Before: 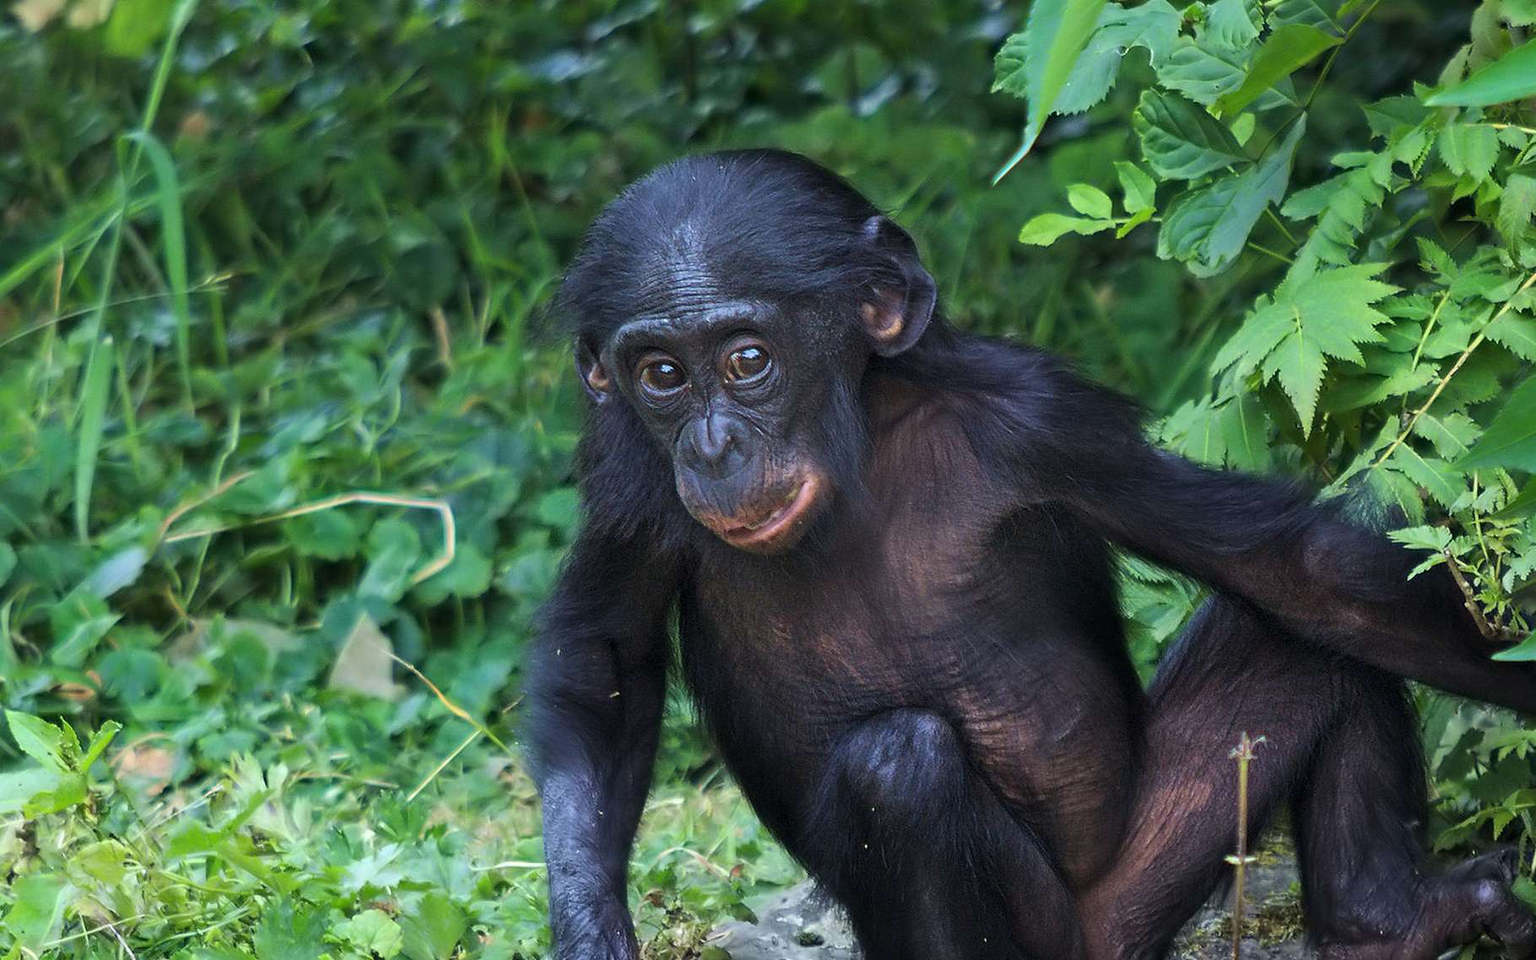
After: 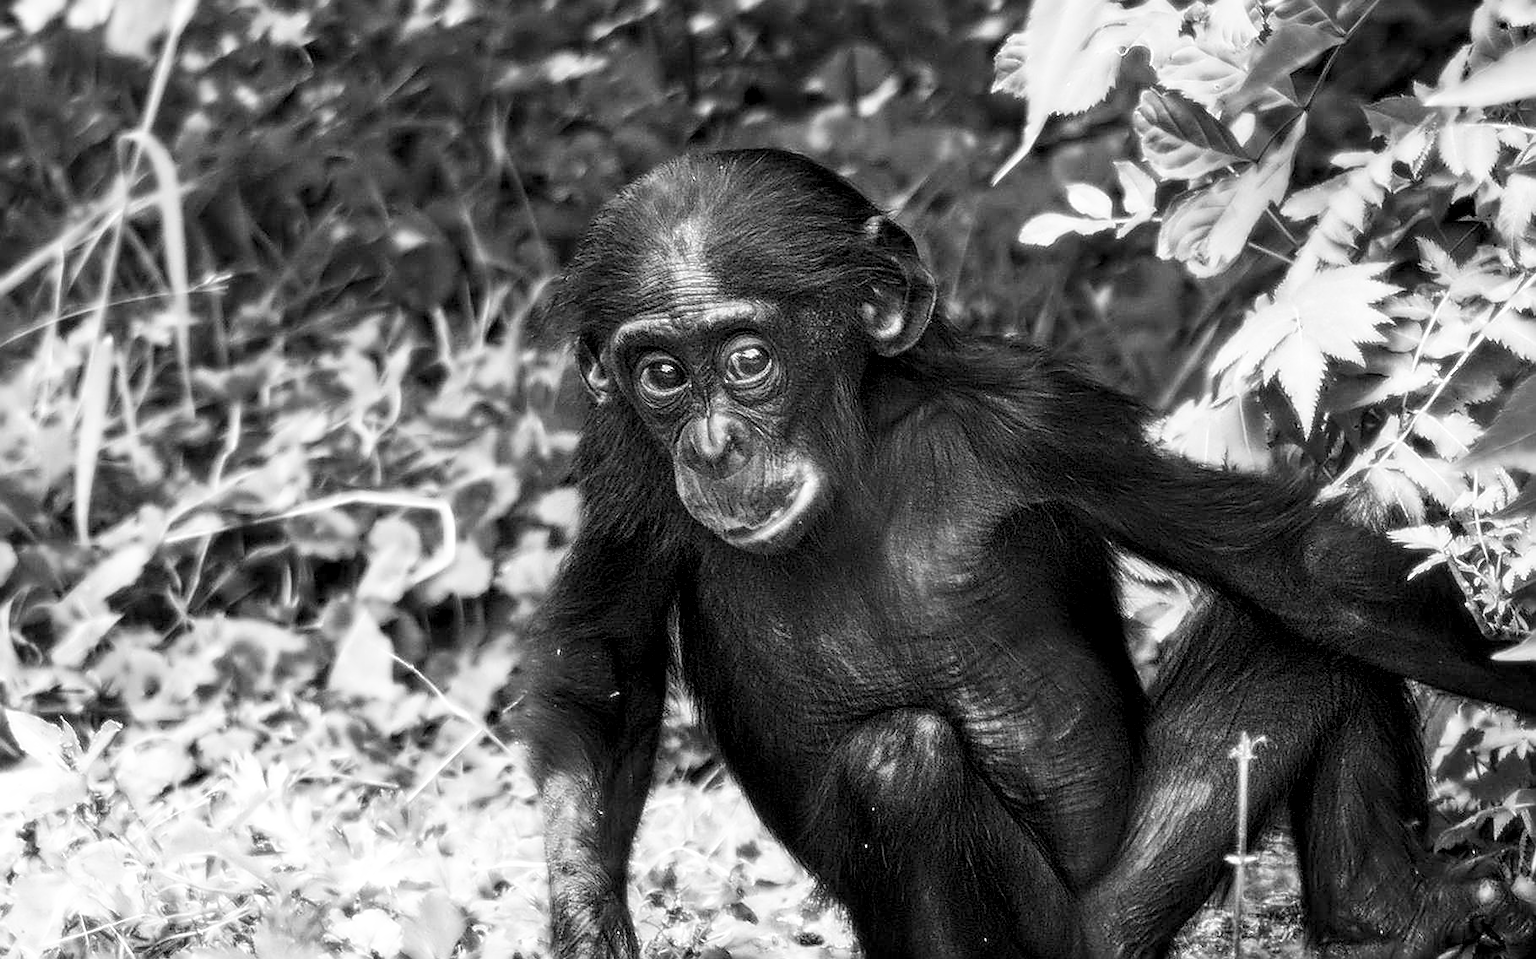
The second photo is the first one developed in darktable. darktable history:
bloom: size 0%, threshold 54.82%, strength 8.31%
local contrast: detail 150%
color zones: curves: ch1 [(0, -0.014) (0.143, -0.013) (0.286, -0.013) (0.429, -0.016) (0.571, -0.019) (0.714, -0.015) (0.857, 0.002) (1, -0.014)]
color balance rgb: perceptual saturation grading › global saturation 25%, global vibrance 20%
exposure: compensate highlight preservation false
sharpen: radius 2.584, amount 0.688
color calibration: illuminant as shot in camera, x 0.358, y 0.373, temperature 4628.91 K
